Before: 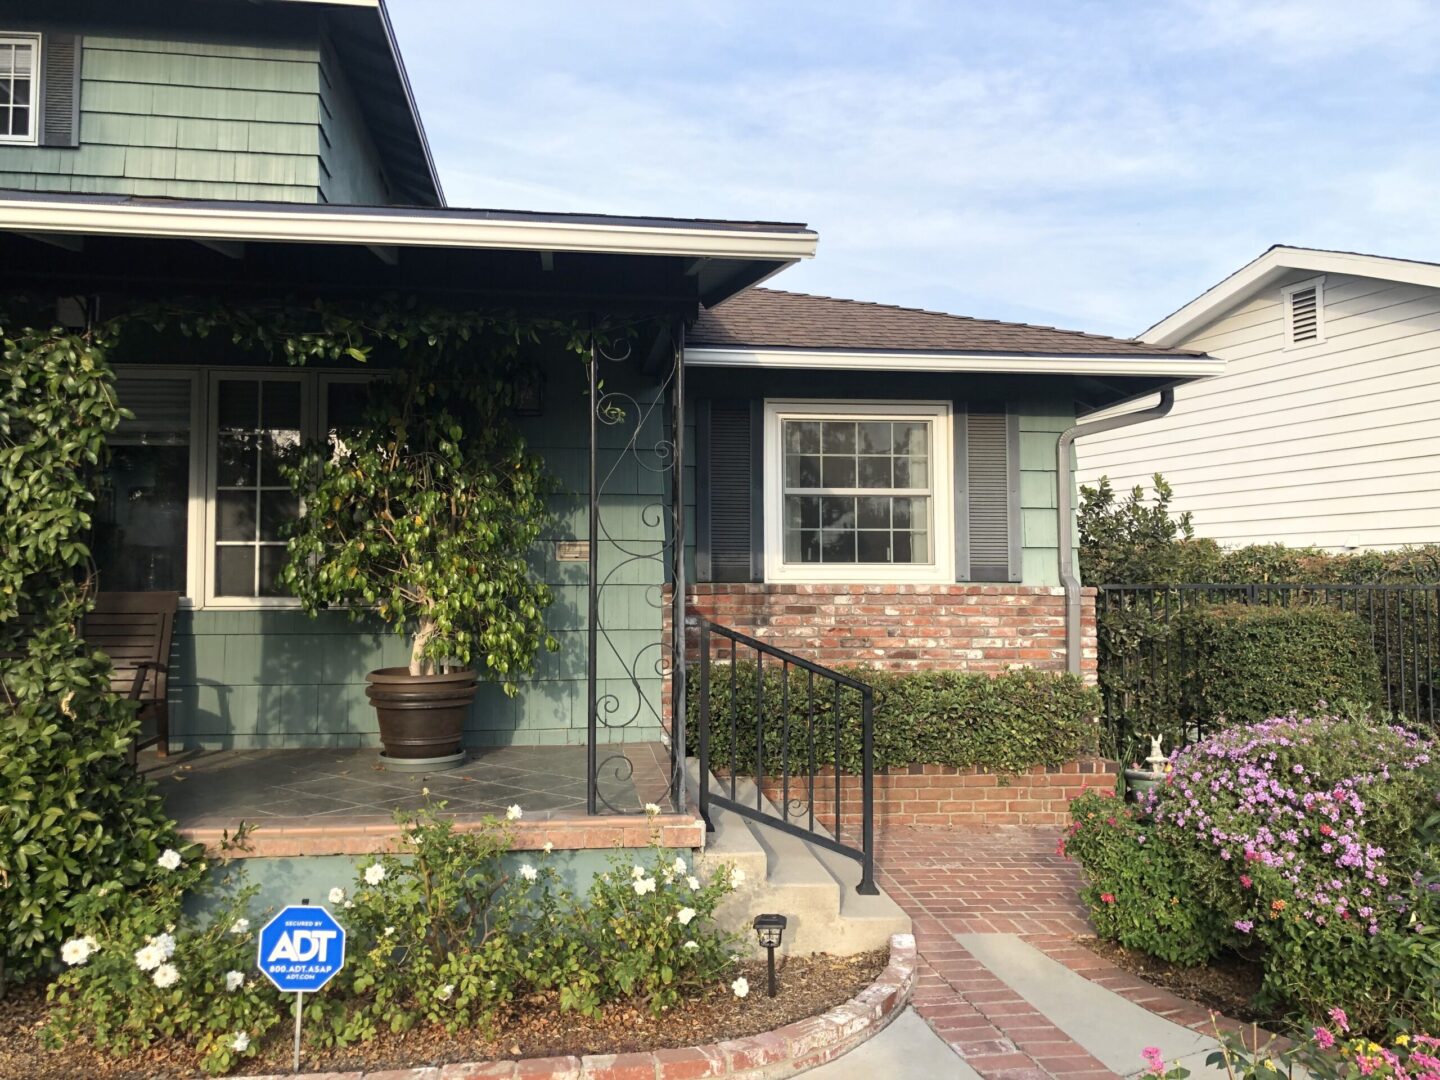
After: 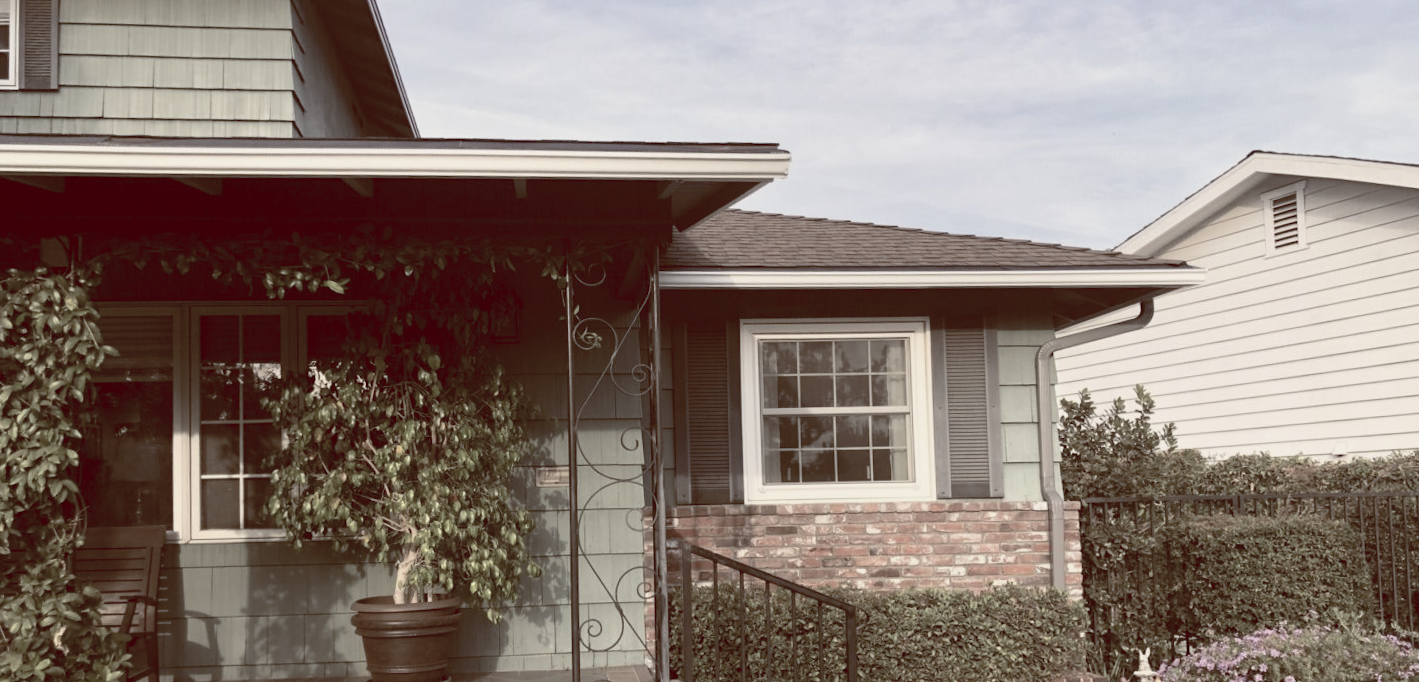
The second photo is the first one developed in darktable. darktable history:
color balance rgb: shadows lift › luminance 1%, shadows lift › chroma 0.2%, shadows lift › hue 20°, power › luminance 1%, power › chroma 0.4%, power › hue 34°, highlights gain › luminance 0.8%, highlights gain › chroma 0.4%, highlights gain › hue 44°, global offset › chroma 0.4%, global offset › hue 34°, white fulcrum 0.08 EV, linear chroma grading › shadows -7%, linear chroma grading › highlights -7%, linear chroma grading › global chroma -10%, linear chroma grading › mid-tones -8%, perceptual saturation grading › global saturation -28%, perceptual saturation grading › highlights -20%, perceptual saturation grading › mid-tones -24%, perceptual saturation grading › shadows -24%, perceptual brilliance grading › global brilliance -1%, perceptual brilliance grading › highlights -1%, perceptual brilliance grading › mid-tones -1%, perceptual brilliance grading › shadows -1%, global vibrance -17%, contrast -6%
crop and rotate: top 4.848%, bottom 29.503%
rotate and perspective: rotation -1.32°, lens shift (horizontal) -0.031, crop left 0.015, crop right 0.985, crop top 0.047, crop bottom 0.982
contrast equalizer: y [[0.5 ×6], [0.5 ×6], [0.5, 0.5, 0.501, 0.545, 0.707, 0.863], [0 ×6], [0 ×6]]
velvia: strength 15%
